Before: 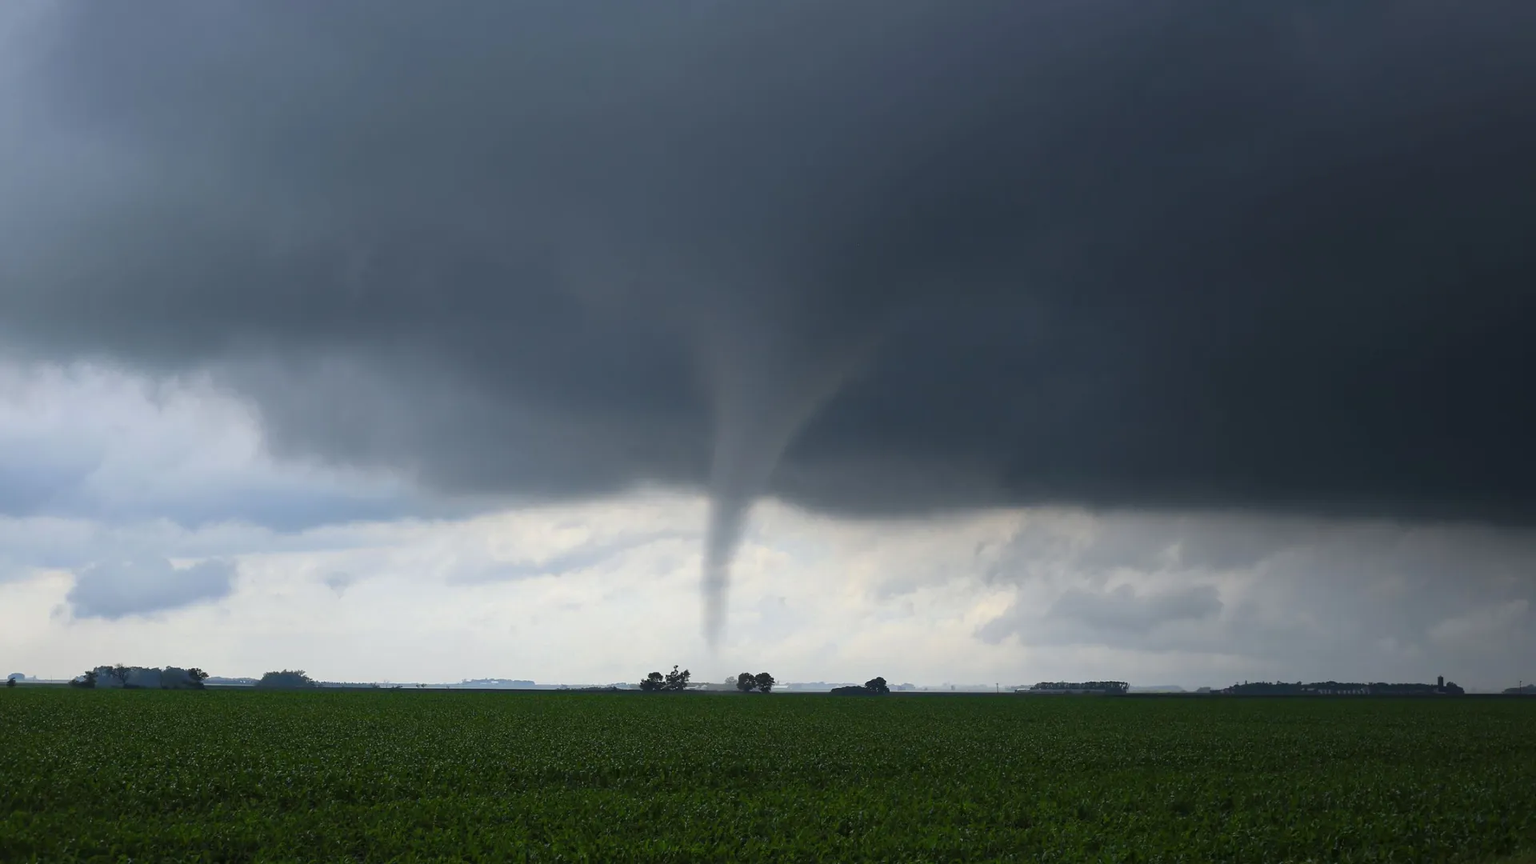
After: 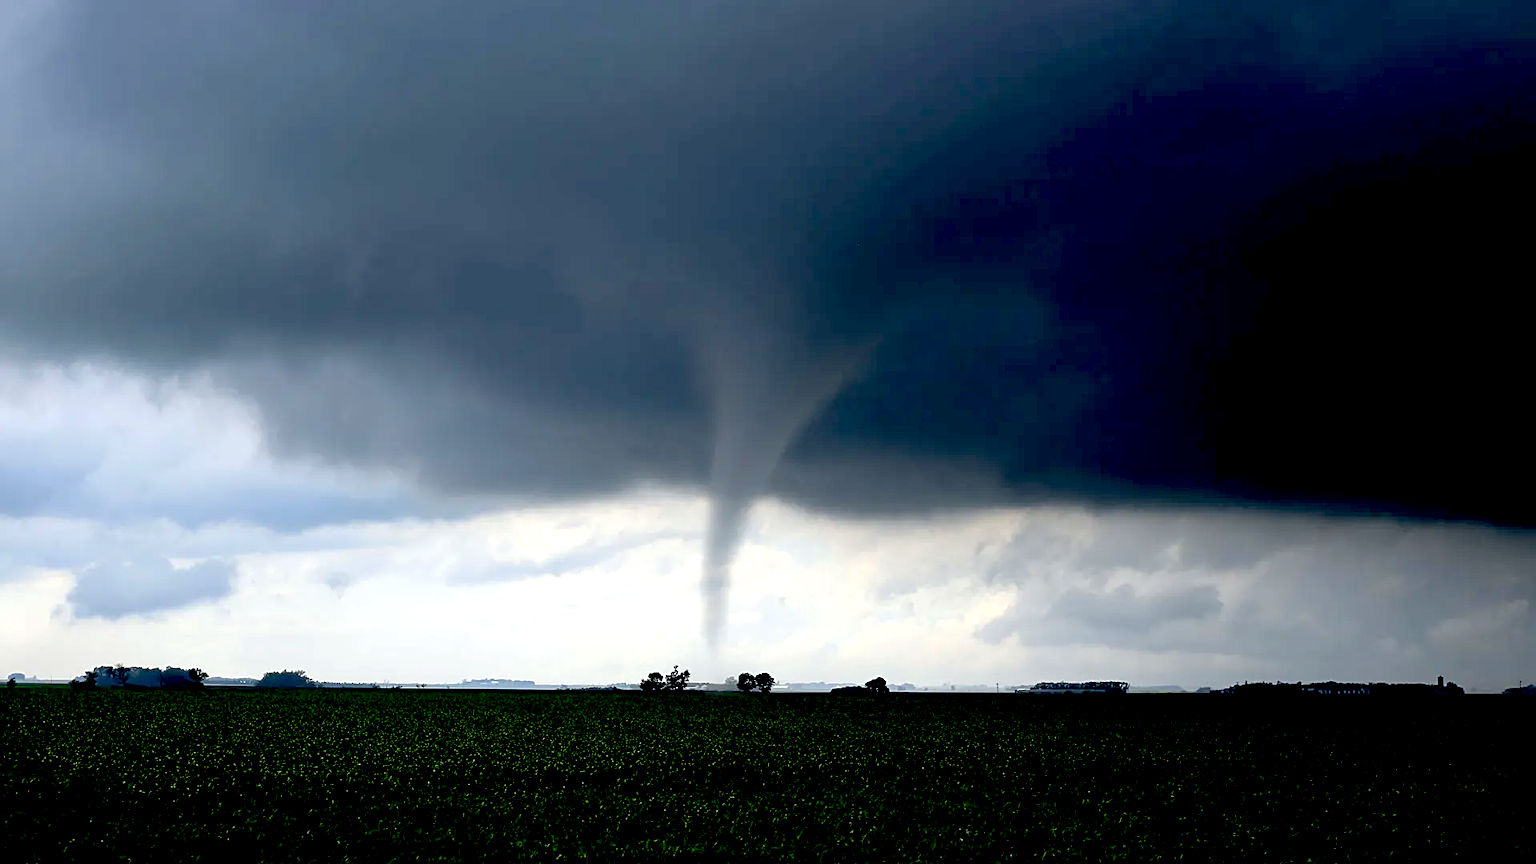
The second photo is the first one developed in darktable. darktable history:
exposure: black level correction 0.039, exposure 0.5 EV, compensate exposure bias true, compensate highlight preservation false
sharpen: on, module defaults
